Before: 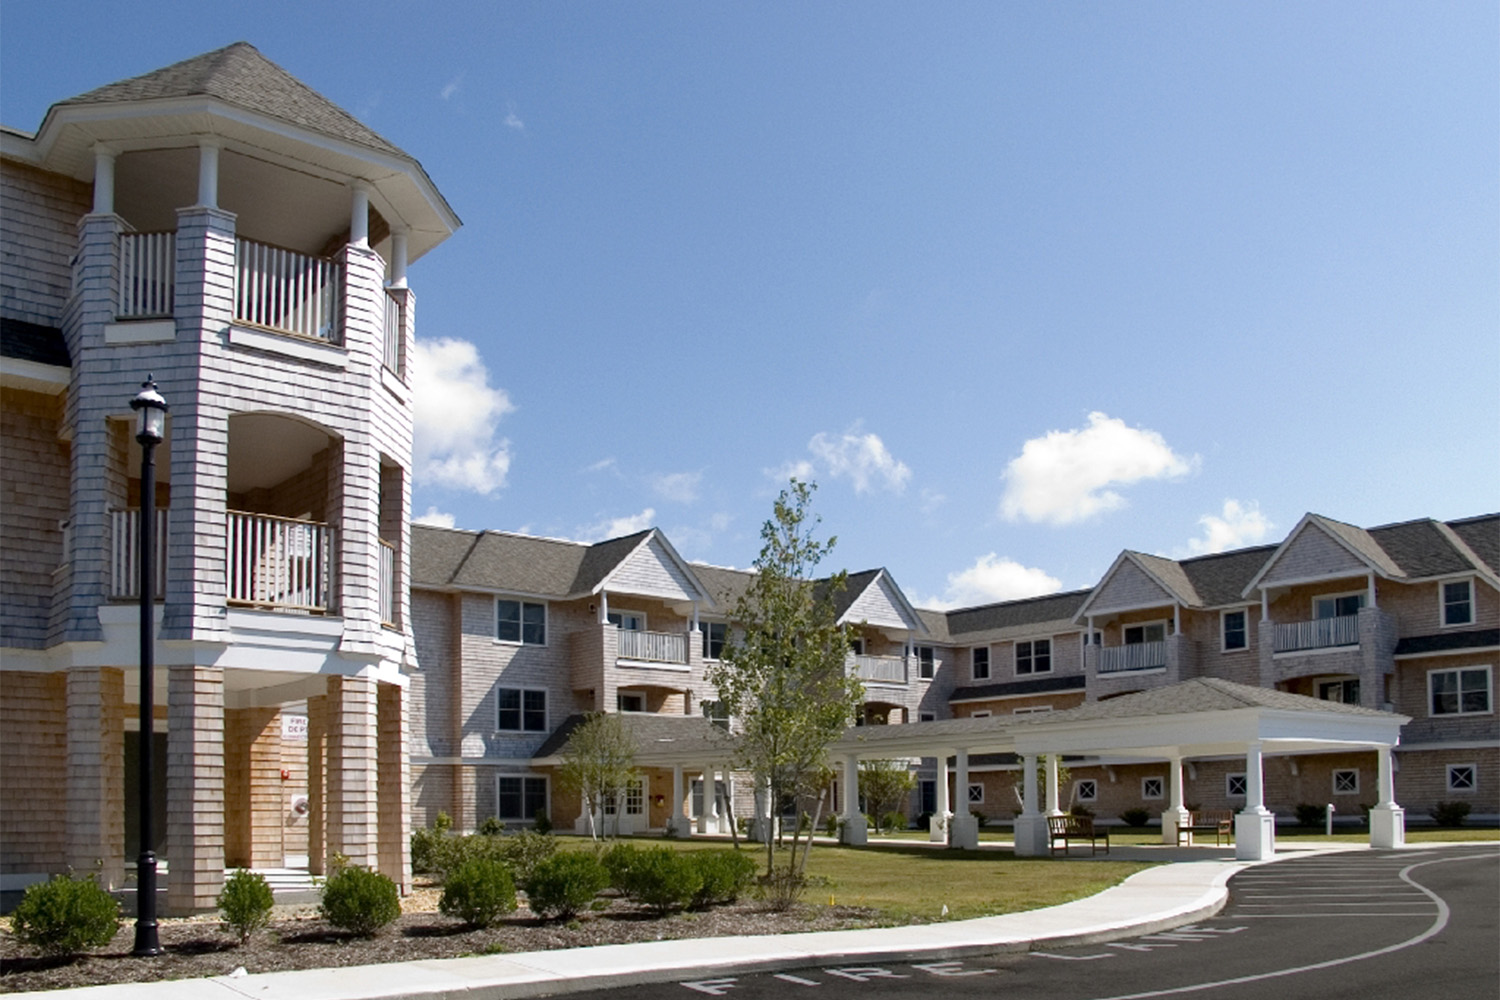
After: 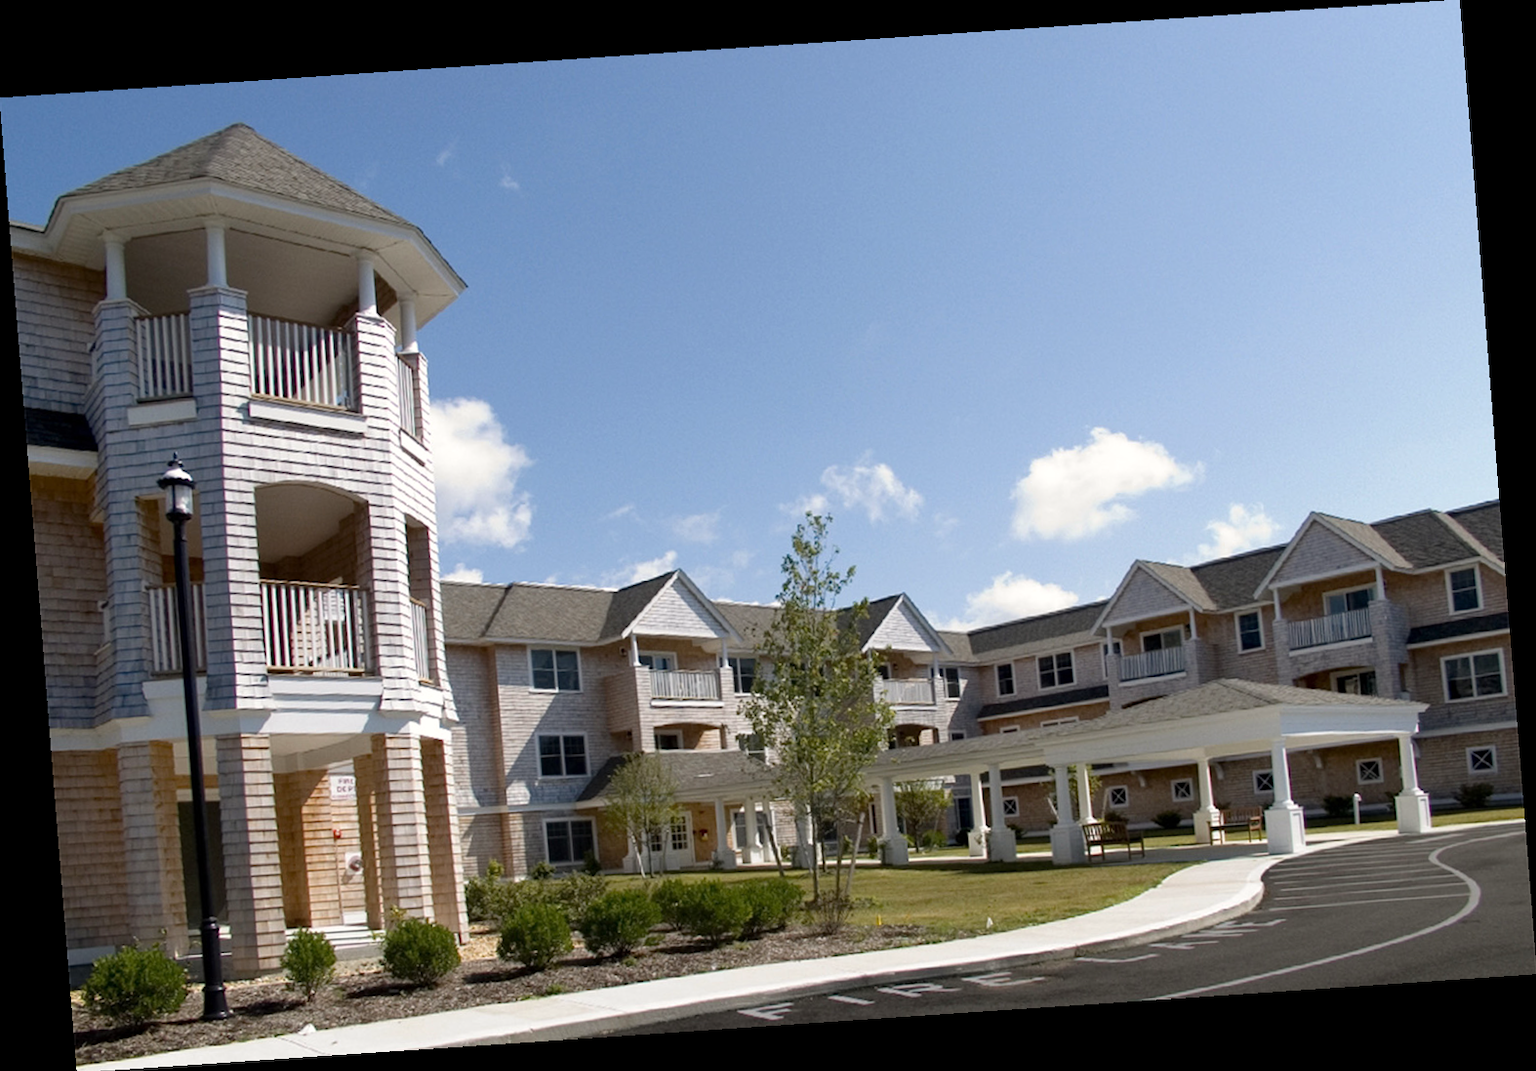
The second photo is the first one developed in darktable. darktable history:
white balance: red 1.009, blue 0.985
rotate and perspective: rotation -4.2°, shear 0.006, automatic cropping off
